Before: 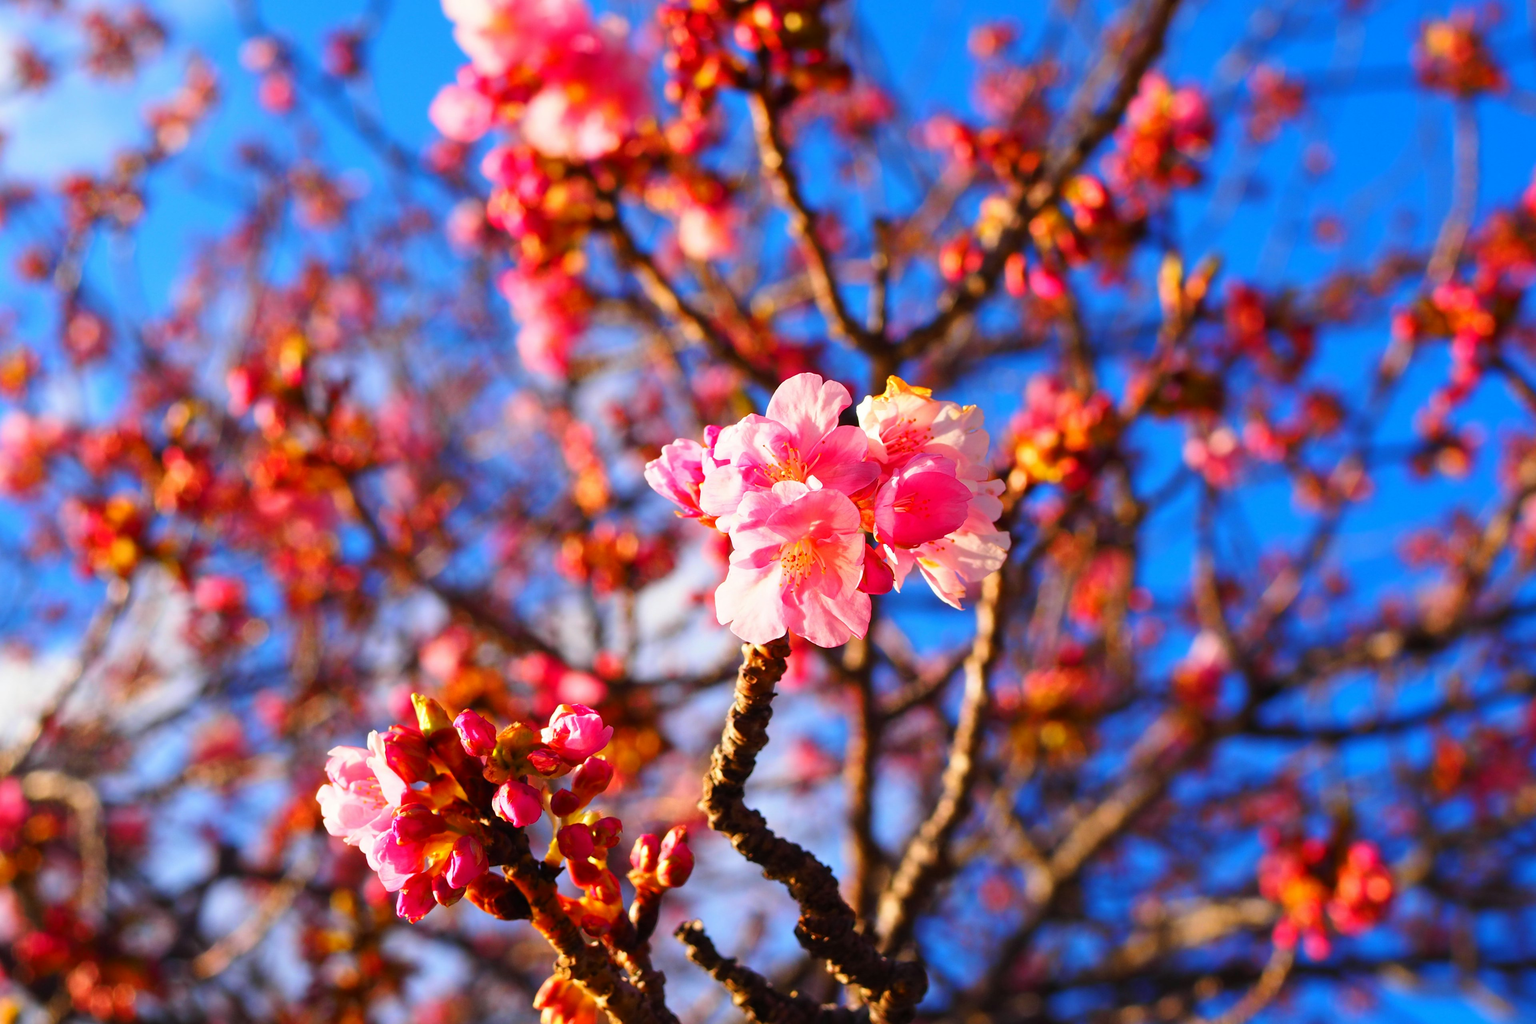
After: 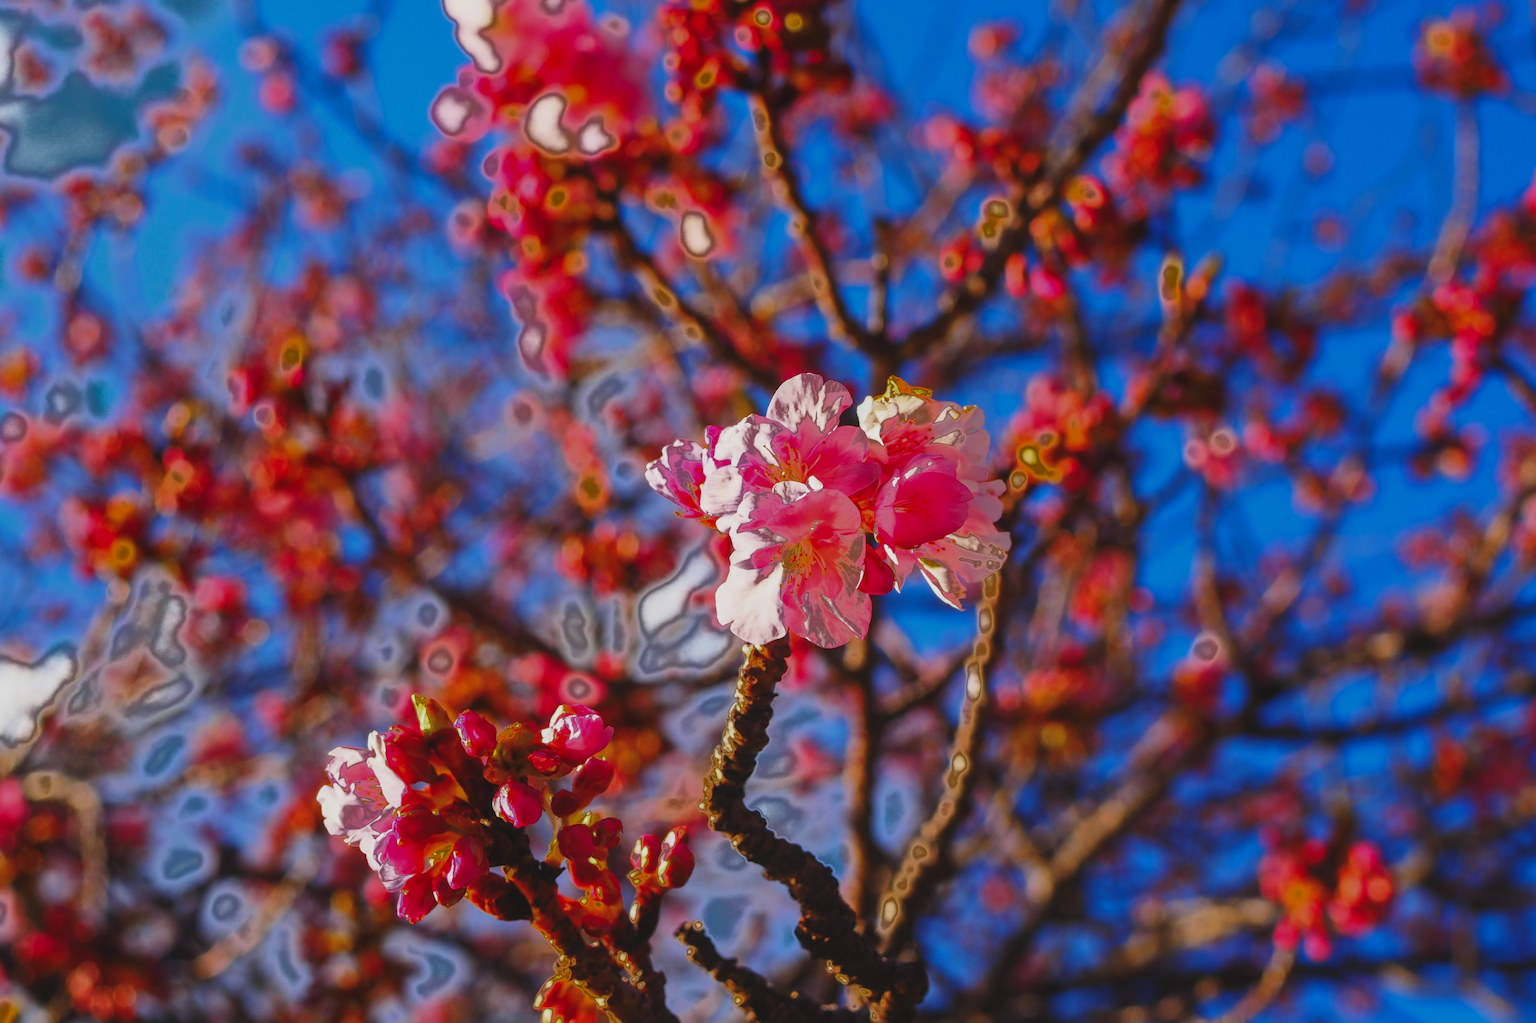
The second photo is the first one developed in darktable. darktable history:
fill light: exposure -0.73 EV, center 0.69, width 2.2
color zones: curves: ch0 [(0, 0.425) (0.143, 0.422) (0.286, 0.42) (0.429, 0.419) (0.571, 0.419) (0.714, 0.42) (0.857, 0.422) (1, 0.425)]
local contrast: on, module defaults
exposure: black level correction -0.015, exposure -0.5 EV, compensate highlight preservation false
